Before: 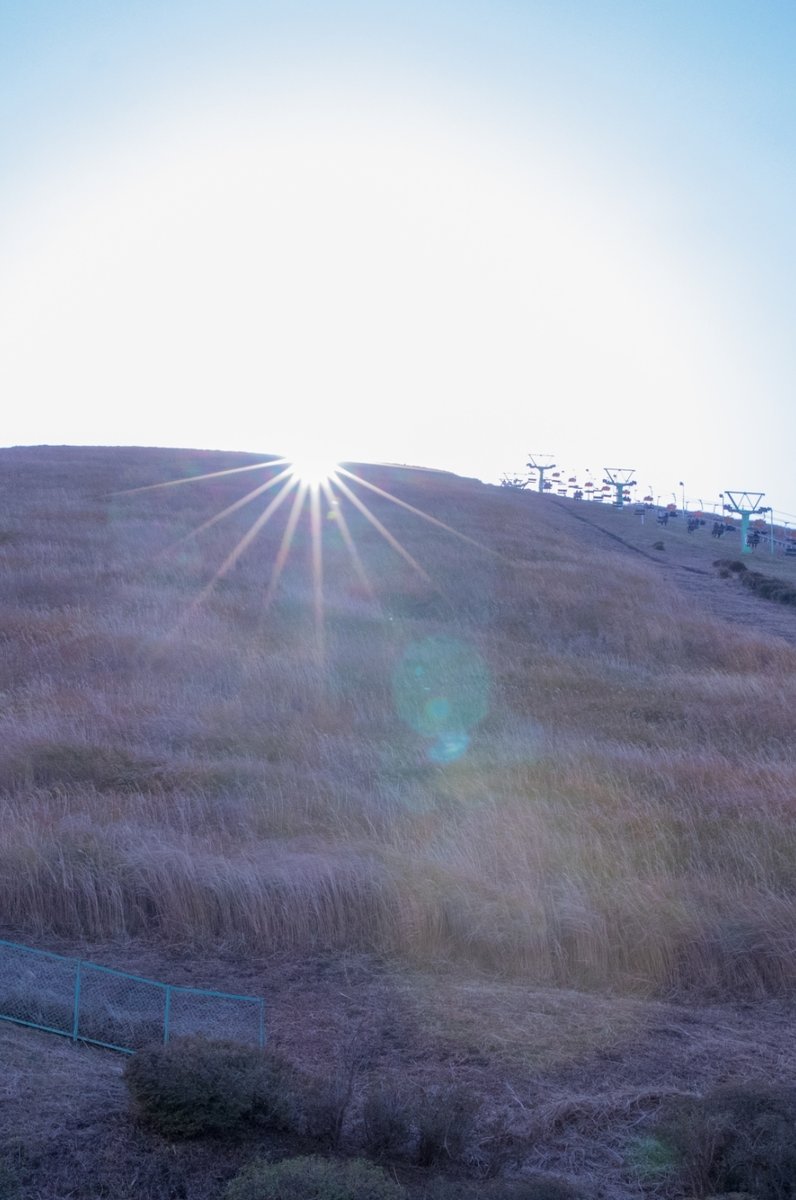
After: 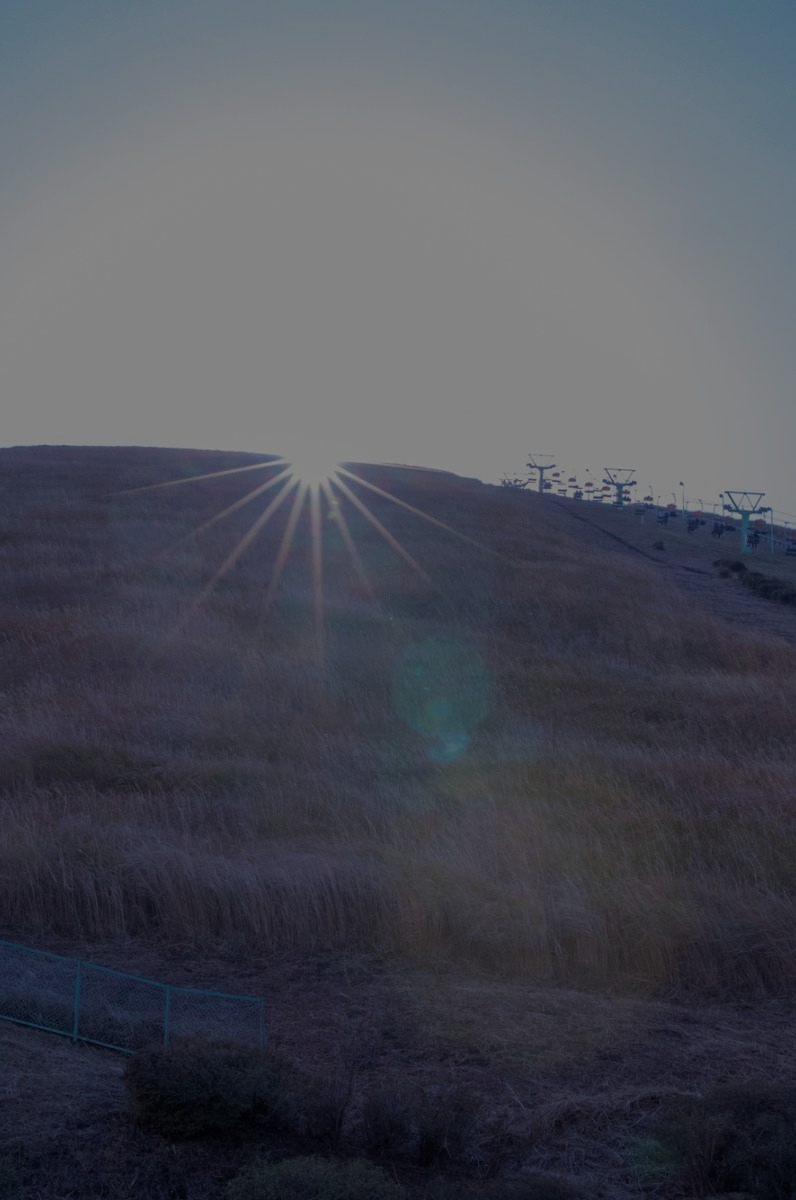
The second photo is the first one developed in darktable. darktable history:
exposure: exposure -2 EV, compensate highlight preservation false
